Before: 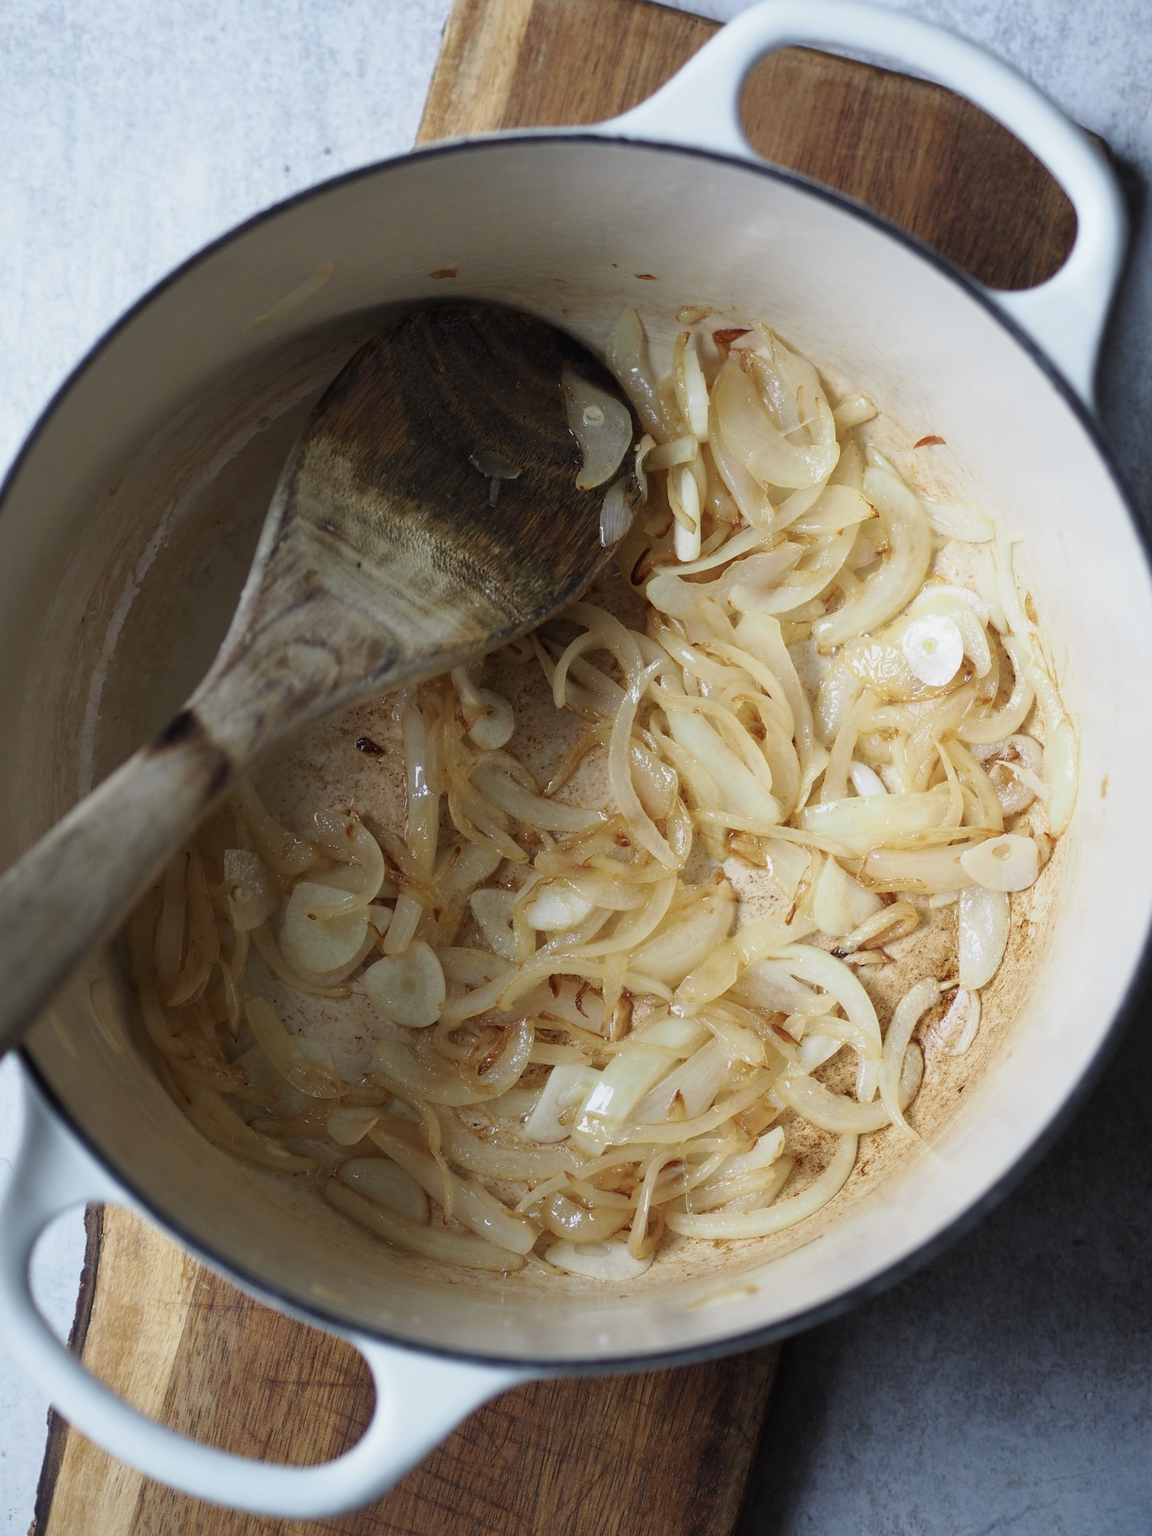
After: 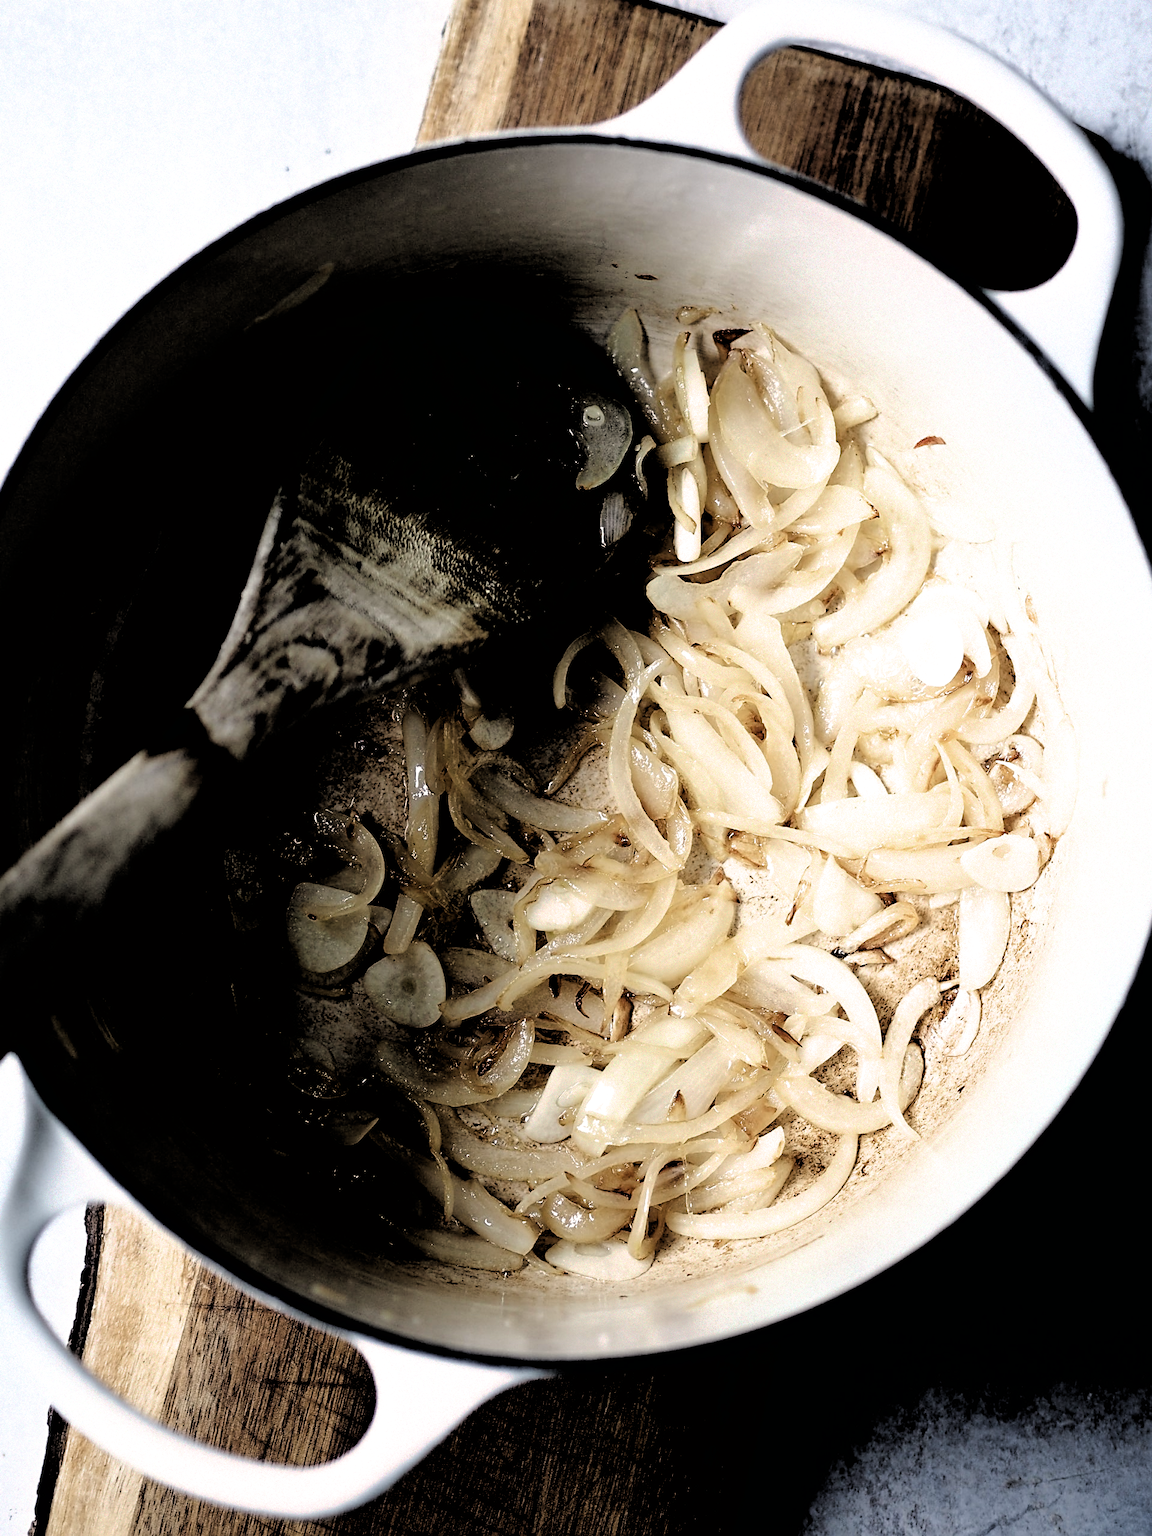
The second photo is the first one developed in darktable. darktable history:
sharpen: on, module defaults
filmic rgb: black relative exposure -1 EV, white relative exposure 2.05 EV, hardness 1.52, contrast 2.25, enable highlight reconstruction true
color balance: lift [1, 0.998, 1.001, 1.002], gamma [1, 1.02, 1, 0.98], gain [1, 1.02, 1.003, 0.98]
